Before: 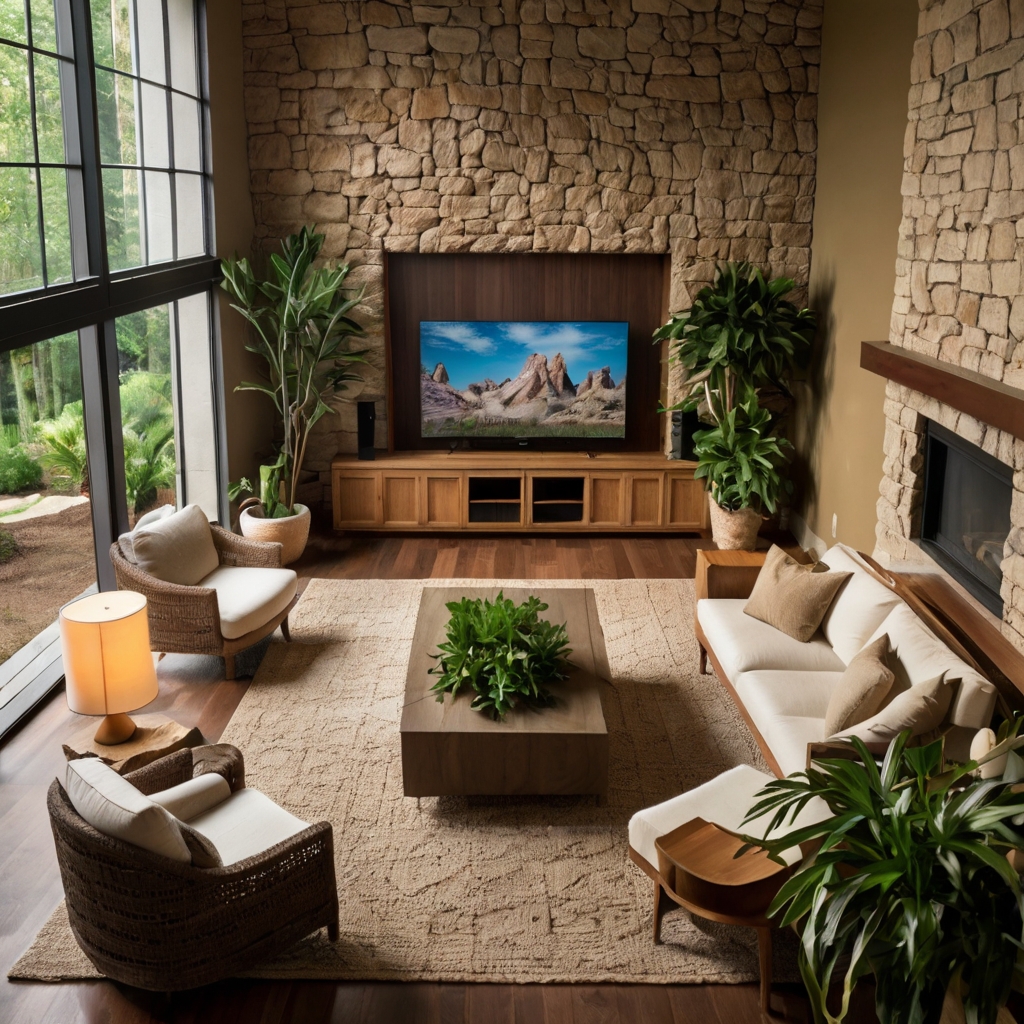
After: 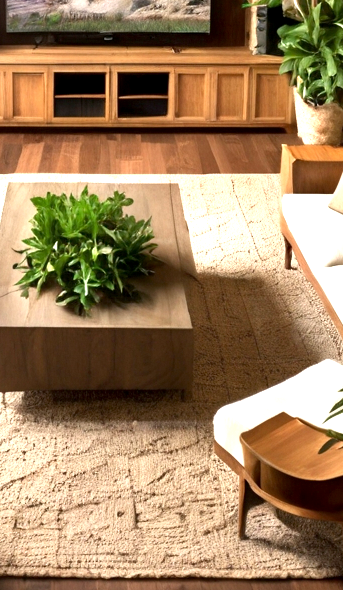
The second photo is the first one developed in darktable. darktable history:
shadows and highlights: shadows 32, highlights -32.28, soften with gaussian
crop: left 40.541%, top 39.576%, right 25.921%, bottom 2.753%
exposure: black level correction 0.001, exposure 1.315 EV, compensate exposure bias true, compensate highlight preservation false
